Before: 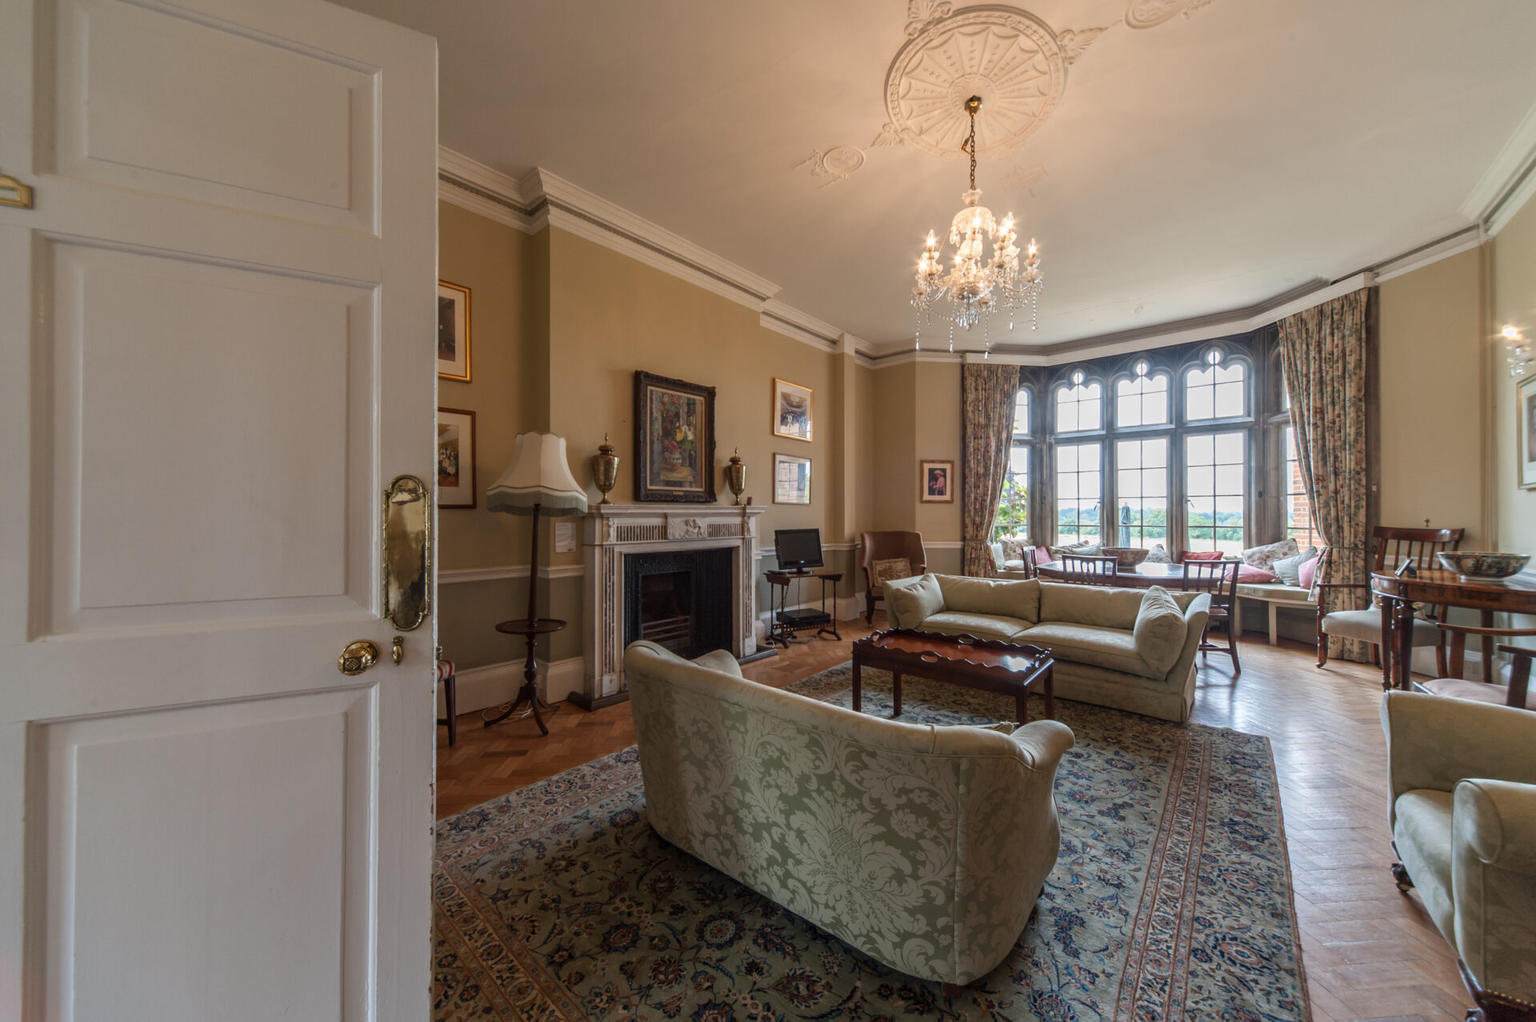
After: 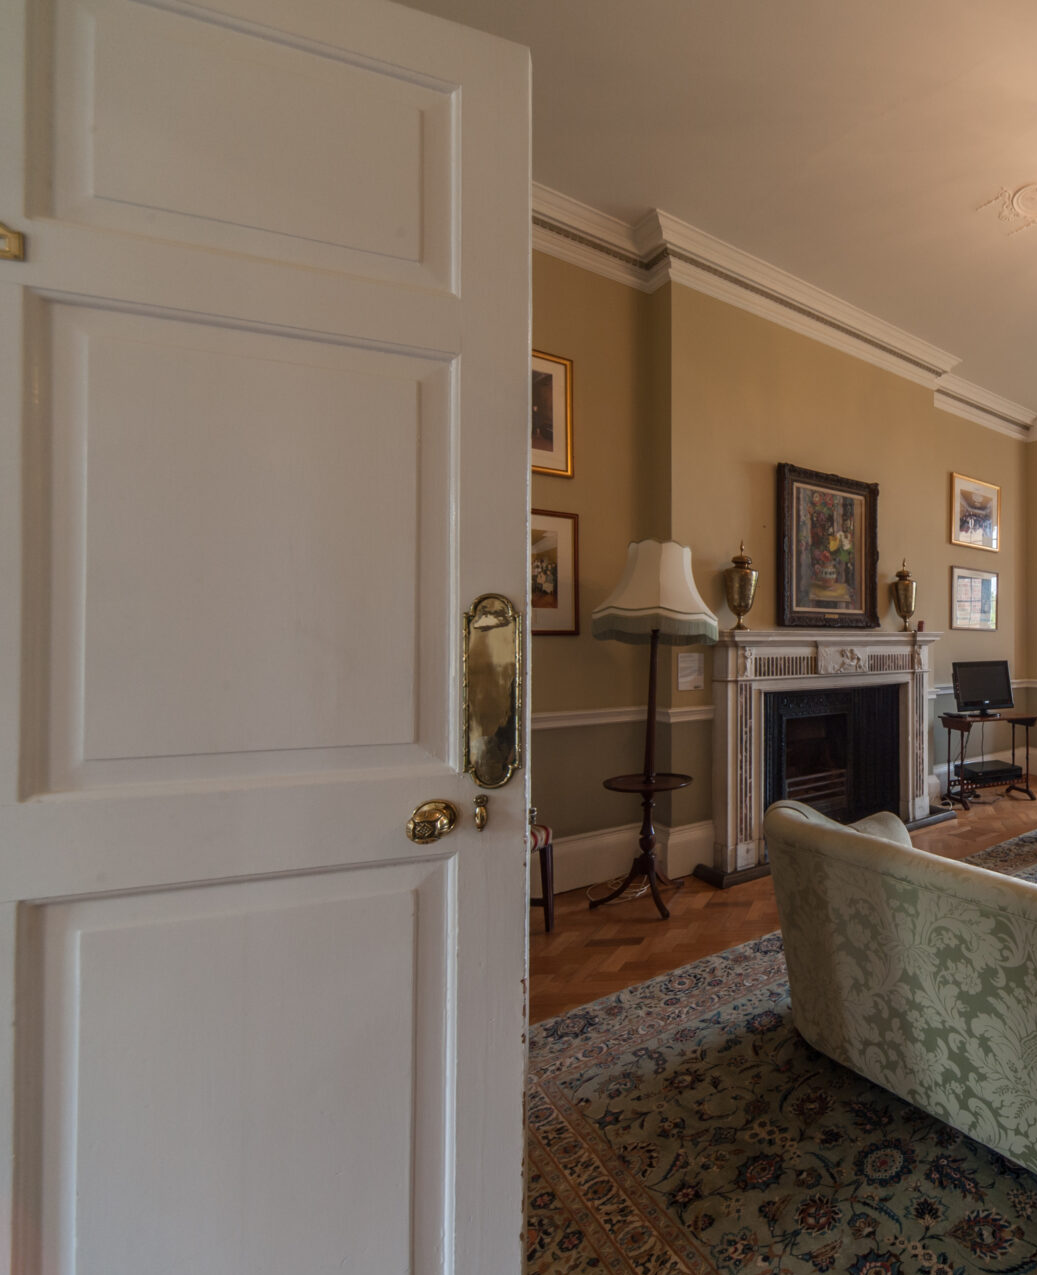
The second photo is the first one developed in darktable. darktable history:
crop: left 0.844%, right 45.141%, bottom 0.08%
